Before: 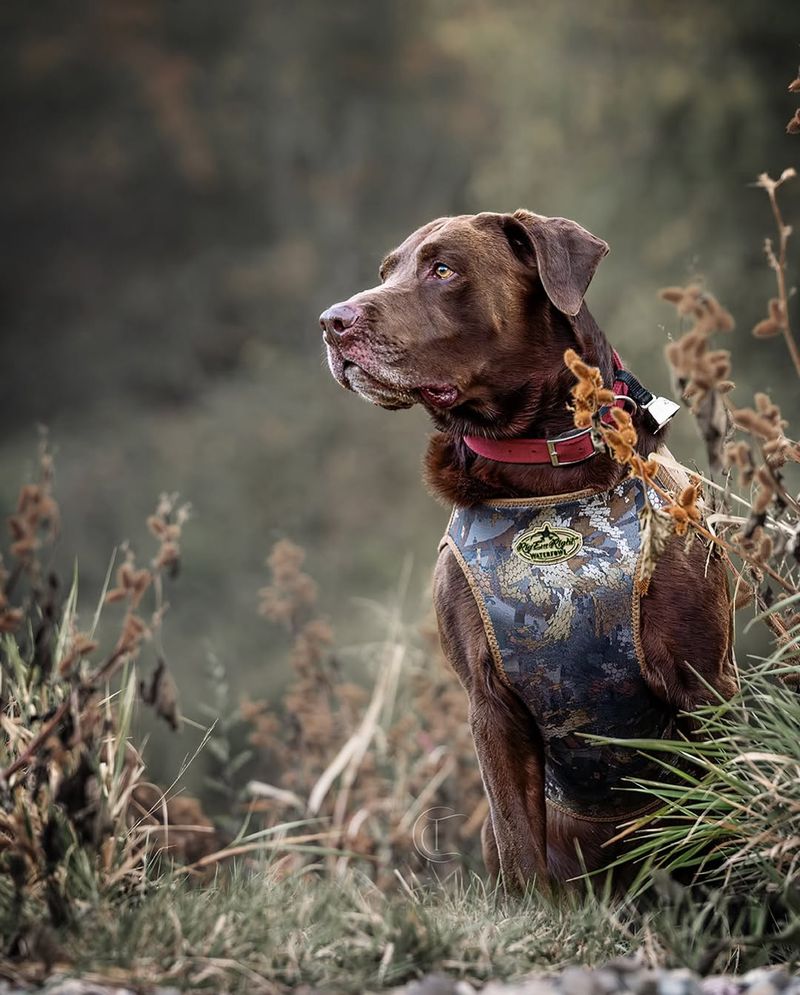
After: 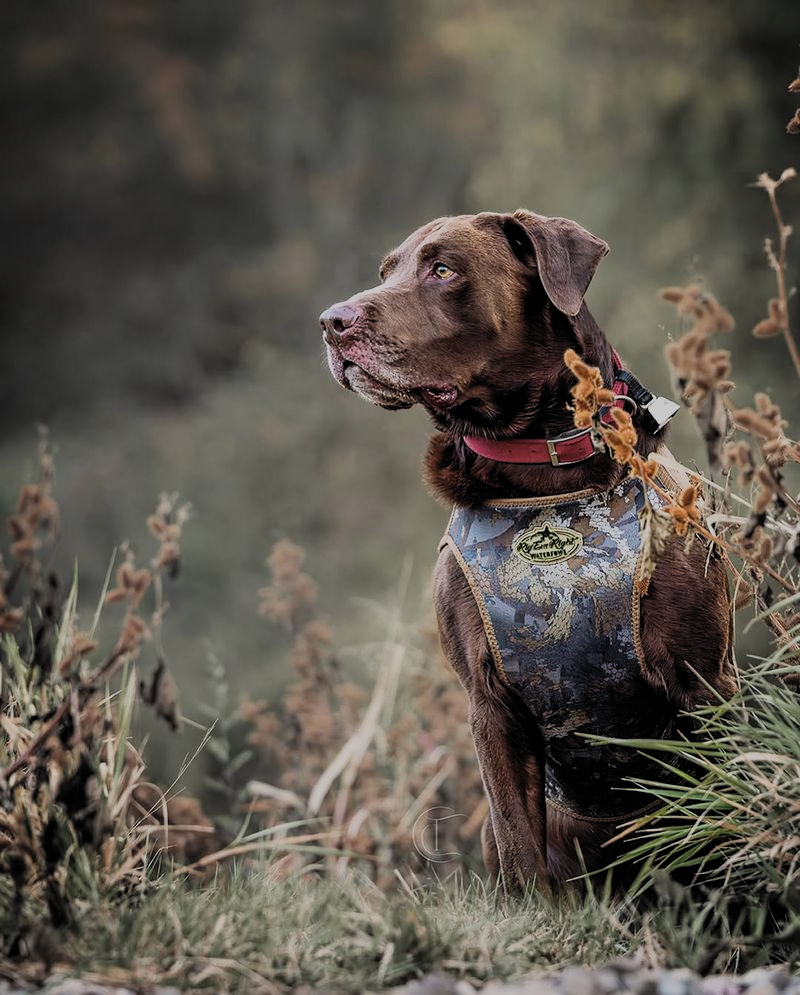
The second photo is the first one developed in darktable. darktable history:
filmic rgb: black relative exposure -6.73 EV, white relative exposure 4.56 EV, hardness 3.26, preserve chrominance RGB euclidean norm, color science v5 (2021), contrast in shadows safe, contrast in highlights safe
shadows and highlights: radius 127.37, shadows 21.08, highlights -22.36, highlights color adjustment 45.25%, low approximation 0.01
